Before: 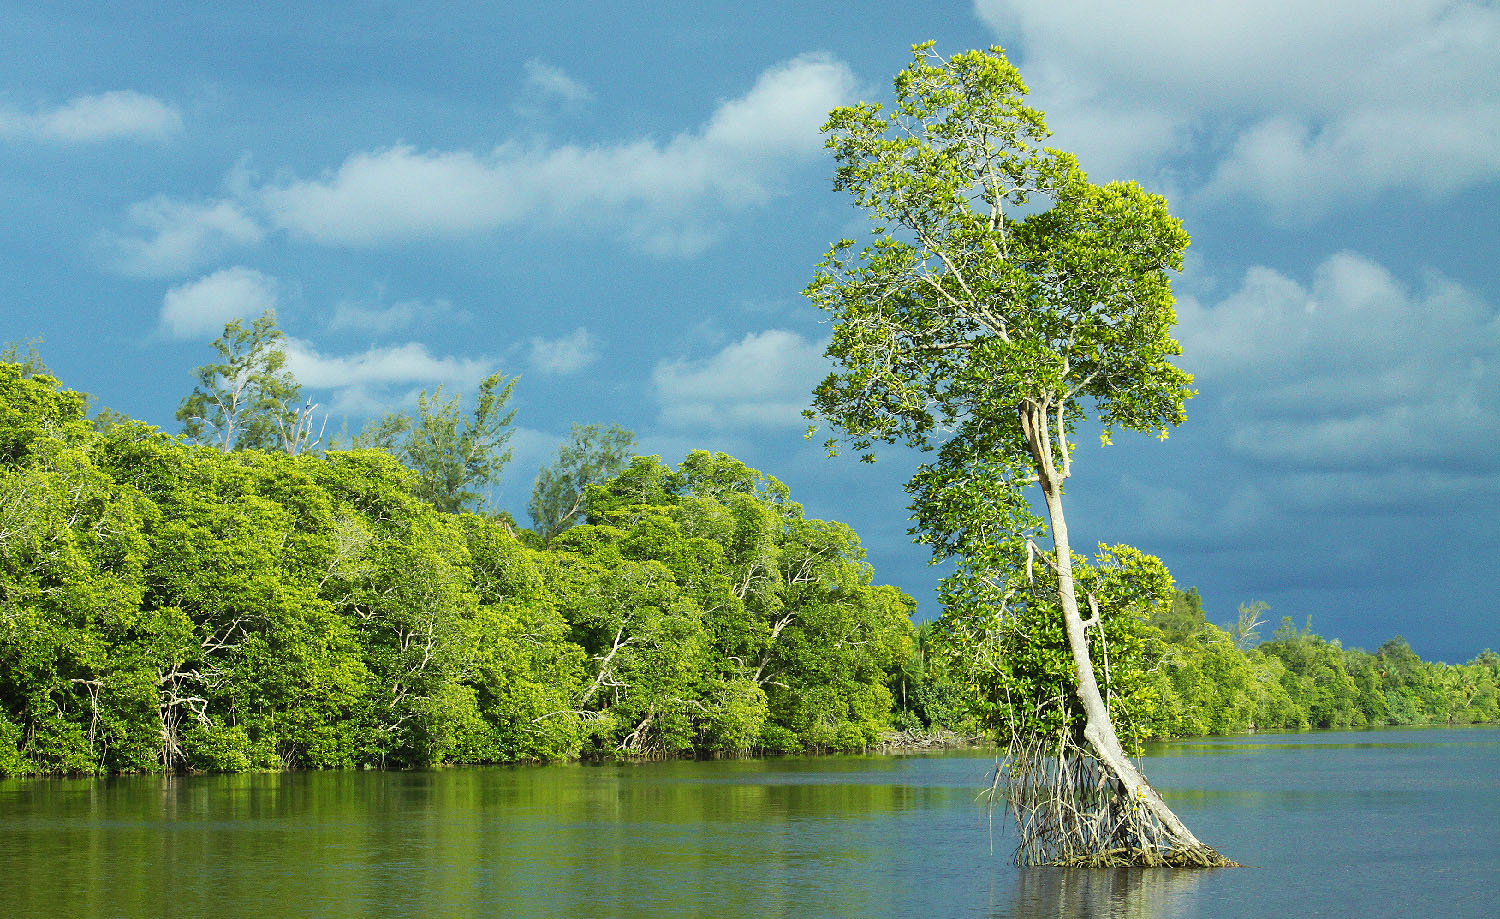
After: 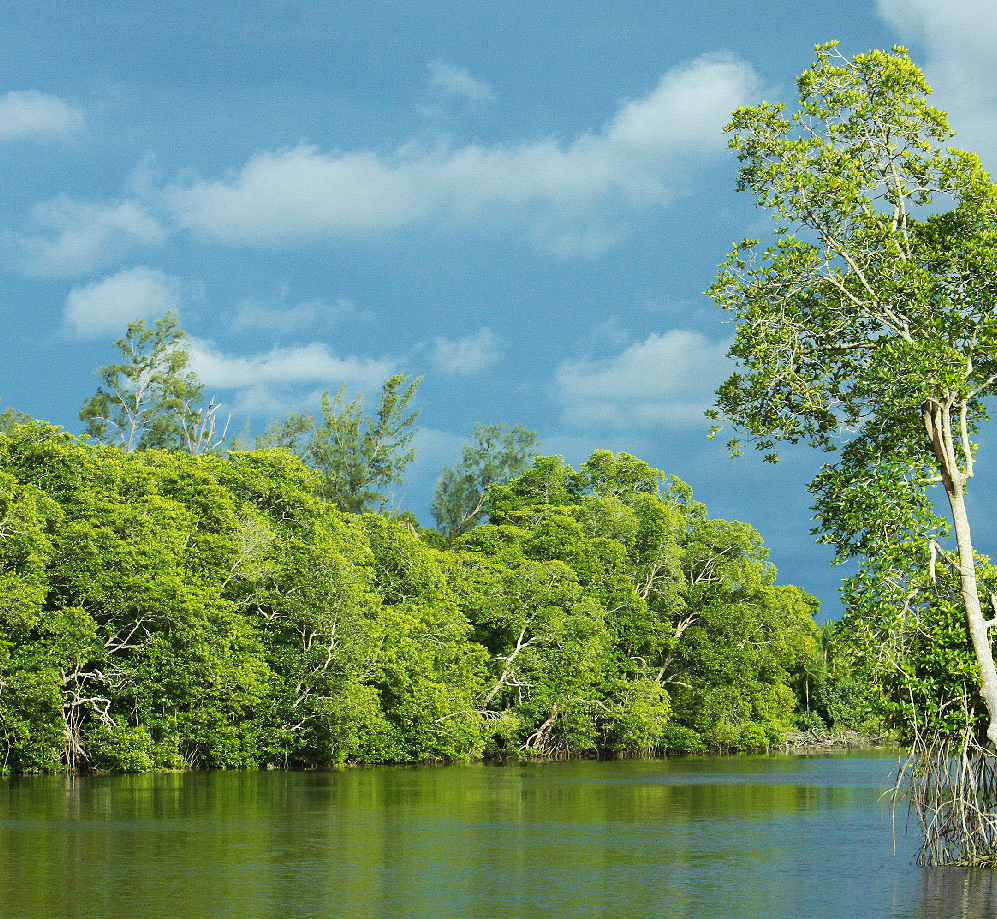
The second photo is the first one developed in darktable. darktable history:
crop and rotate: left 6.49%, right 27.032%
tone equalizer: edges refinement/feathering 500, mask exposure compensation -1.57 EV, preserve details no
